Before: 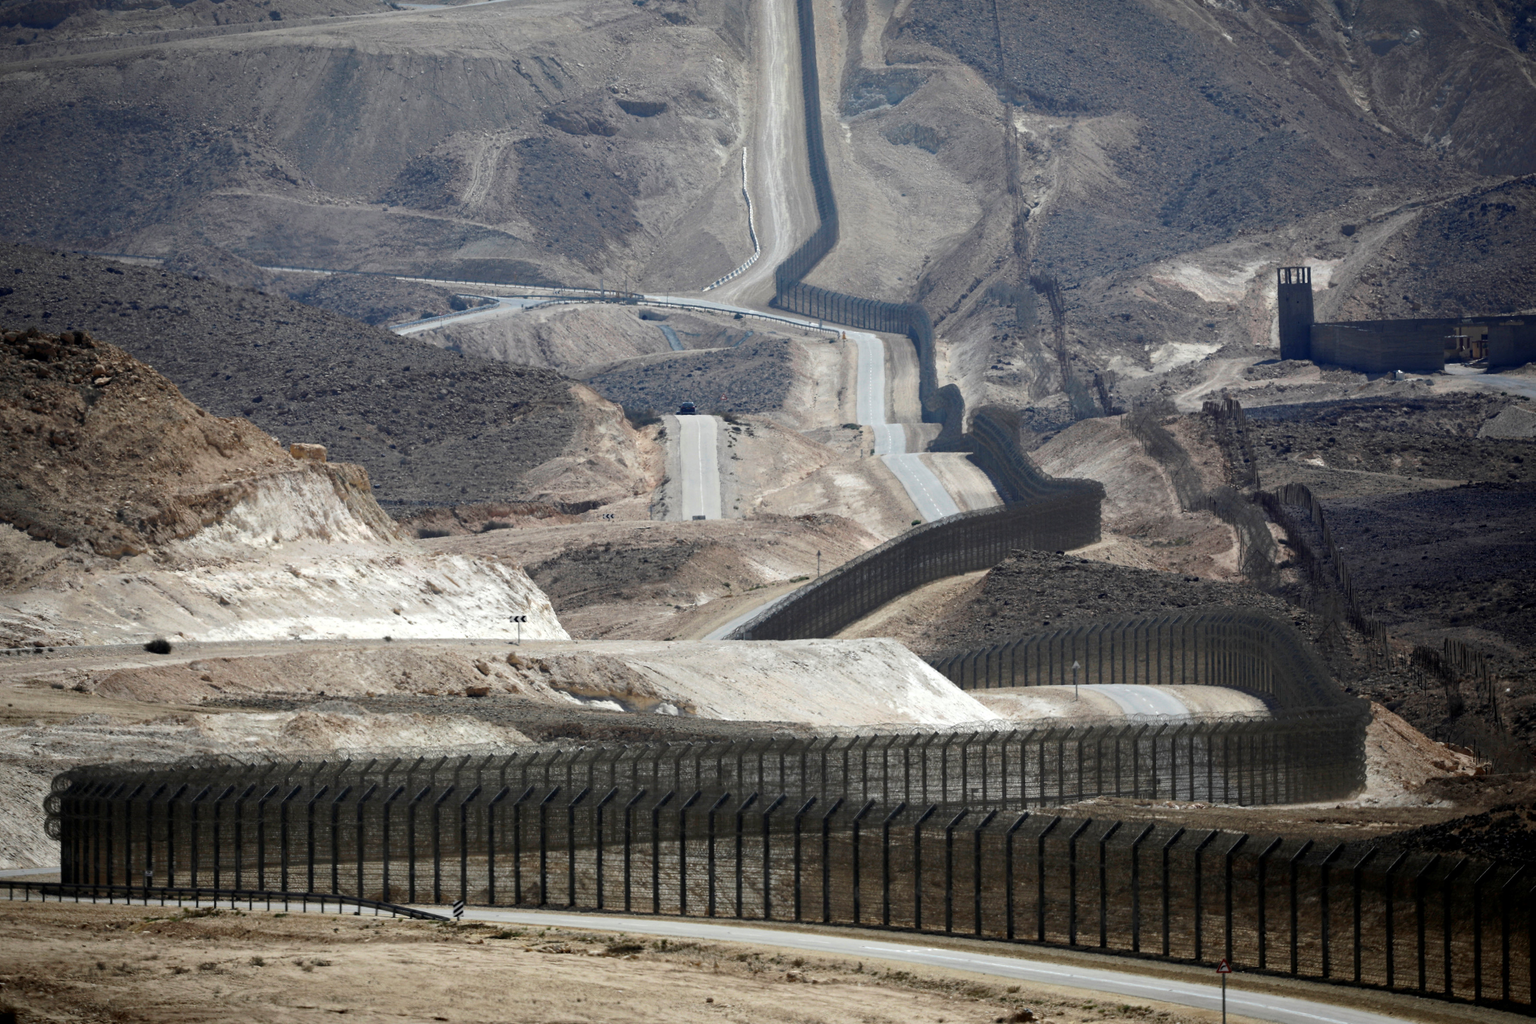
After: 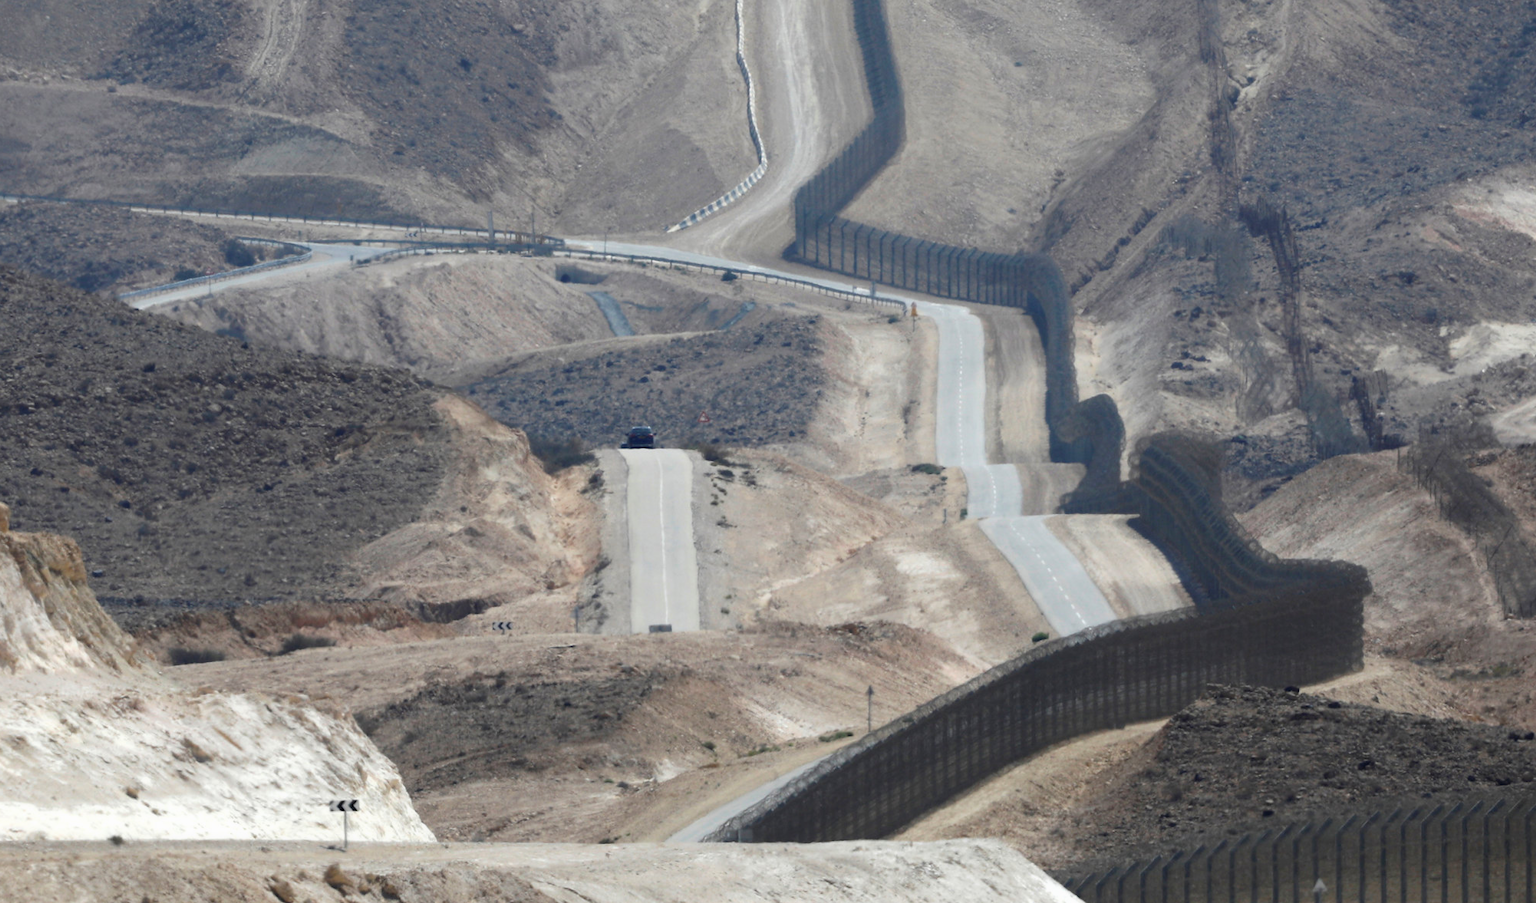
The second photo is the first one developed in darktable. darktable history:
crop: left 20.932%, top 15.471%, right 21.848%, bottom 34.081%
contrast equalizer: octaves 7, y [[0.502, 0.505, 0.512, 0.529, 0.564, 0.588], [0.5 ×6], [0.502, 0.505, 0.512, 0.529, 0.564, 0.588], [0, 0.001, 0.001, 0.004, 0.008, 0.011], [0, 0.001, 0.001, 0.004, 0.008, 0.011]], mix -1
